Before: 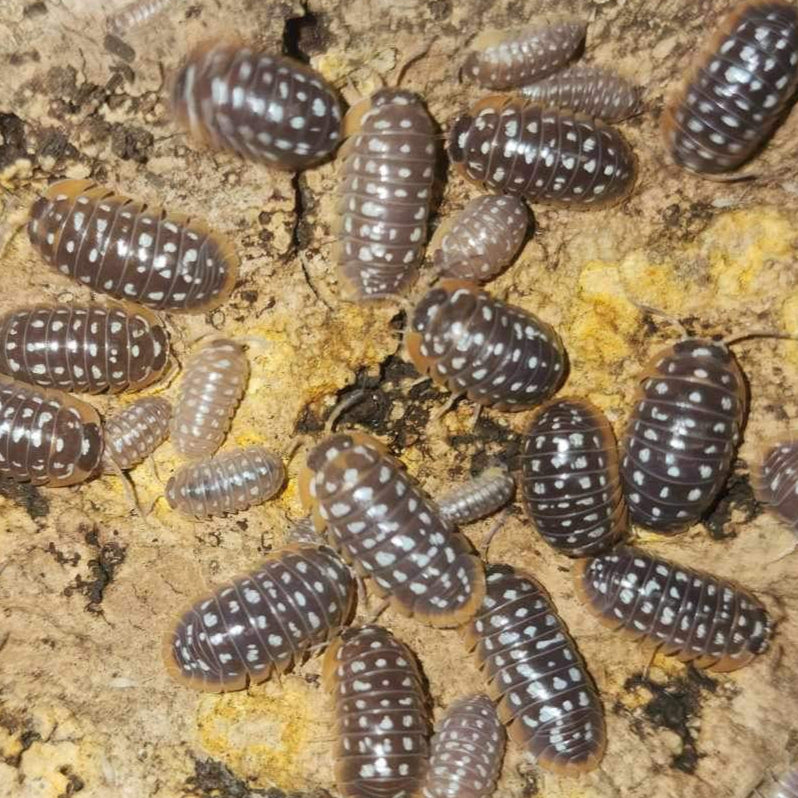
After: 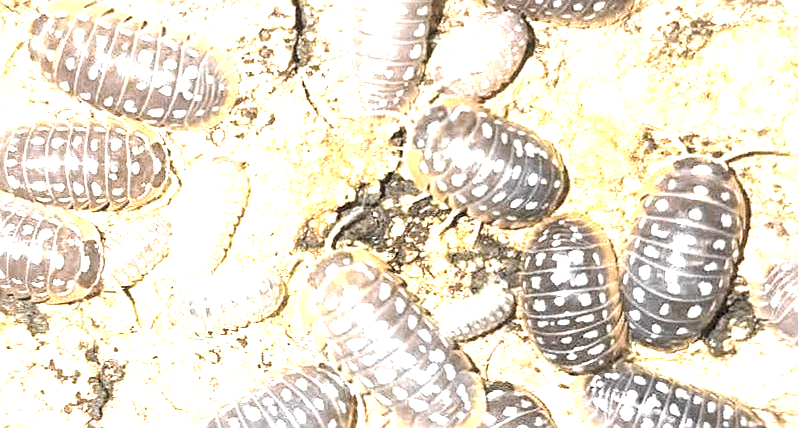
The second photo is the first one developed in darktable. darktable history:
crop and rotate: top 23.008%, bottom 23.262%
exposure: black level correction 0.001, exposure 2.628 EV, compensate exposure bias true, compensate highlight preservation false
color balance rgb: highlights gain › luminance 9.58%, perceptual saturation grading › global saturation 29.387%, global vibrance 20%
color zones: curves: ch0 [(0, 0.613) (0.01, 0.613) (0.245, 0.448) (0.498, 0.529) (0.642, 0.665) (0.879, 0.777) (0.99, 0.613)]; ch1 [(0, 0.035) (0.121, 0.189) (0.259, 0.197) (0.415, 0.061) (0.589, 0.022) (0.732, 0.022) (0.857, 0.026) (0.991, 0.053)]
sharpen: on, module defaults
